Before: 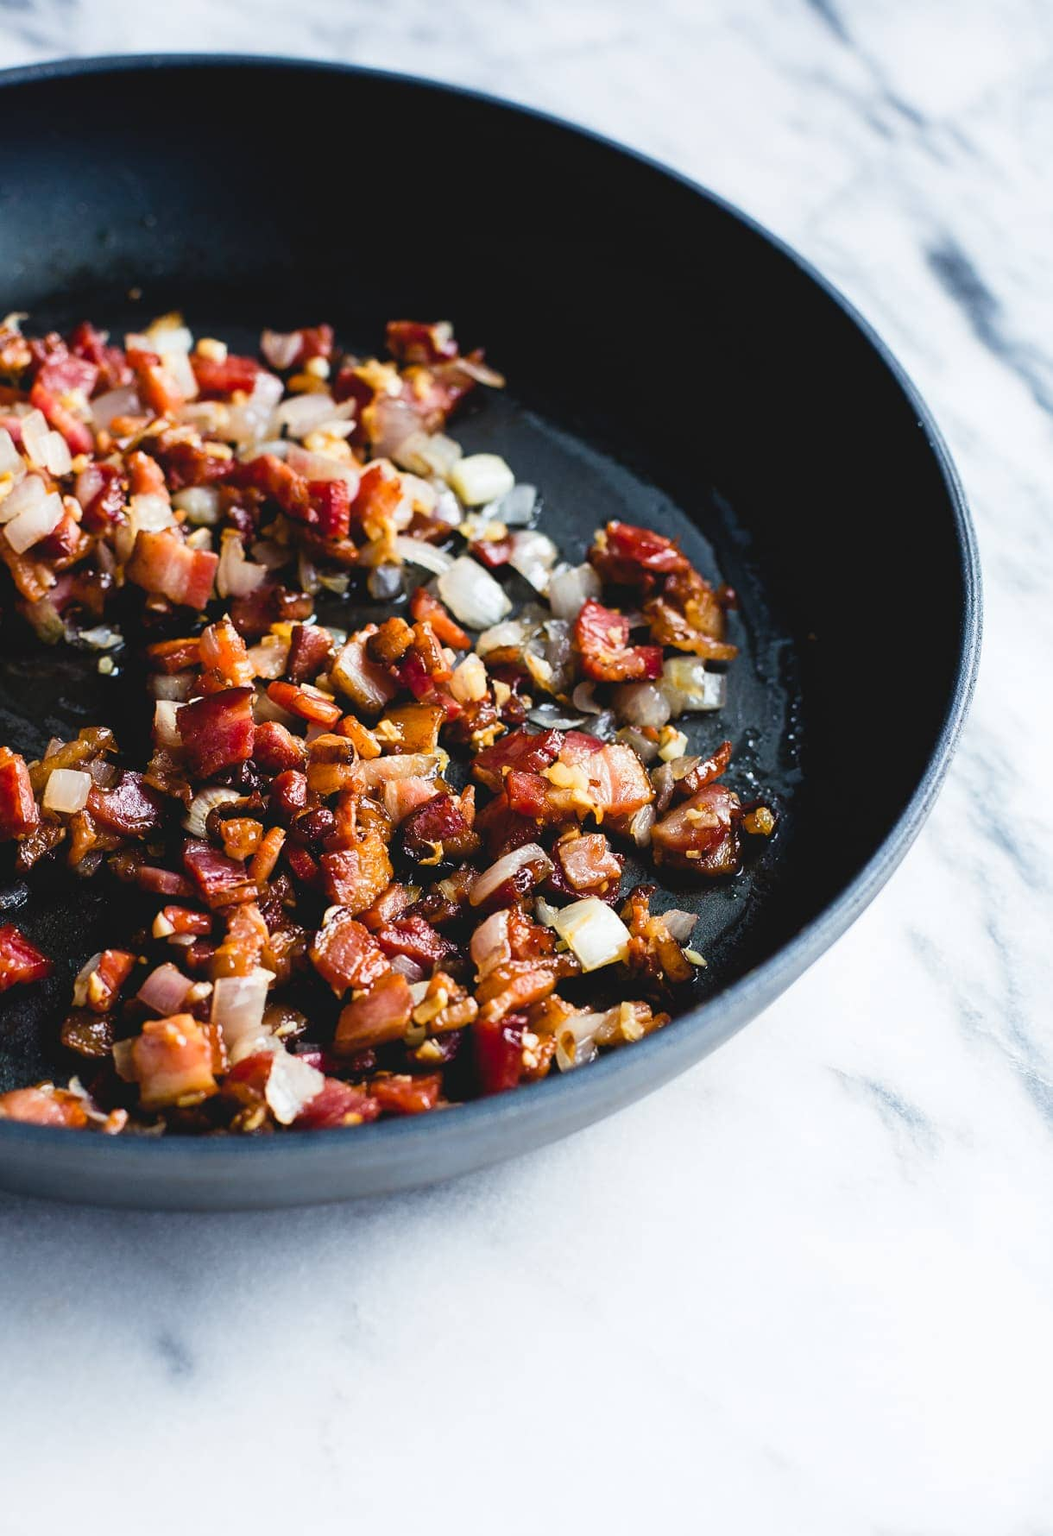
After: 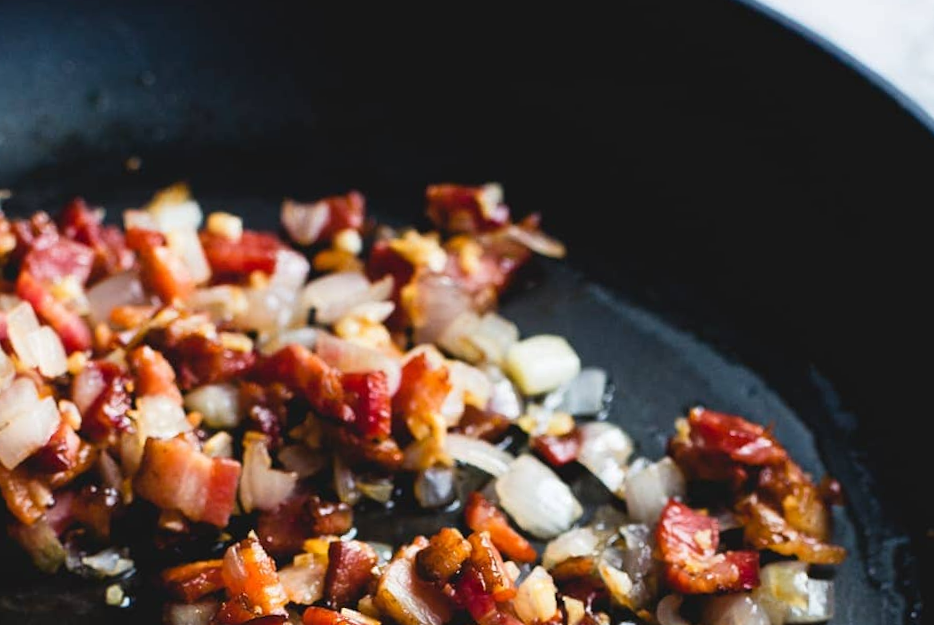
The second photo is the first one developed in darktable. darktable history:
crop: left 0.579%, top 7.627%, right 23.167%, bottom 54.275%
white balance: emerald 1
rotate and perspective: rotation -2°, crop left 0.022, crop right 0.978, crop top 0.049, crop bottom 0.951
